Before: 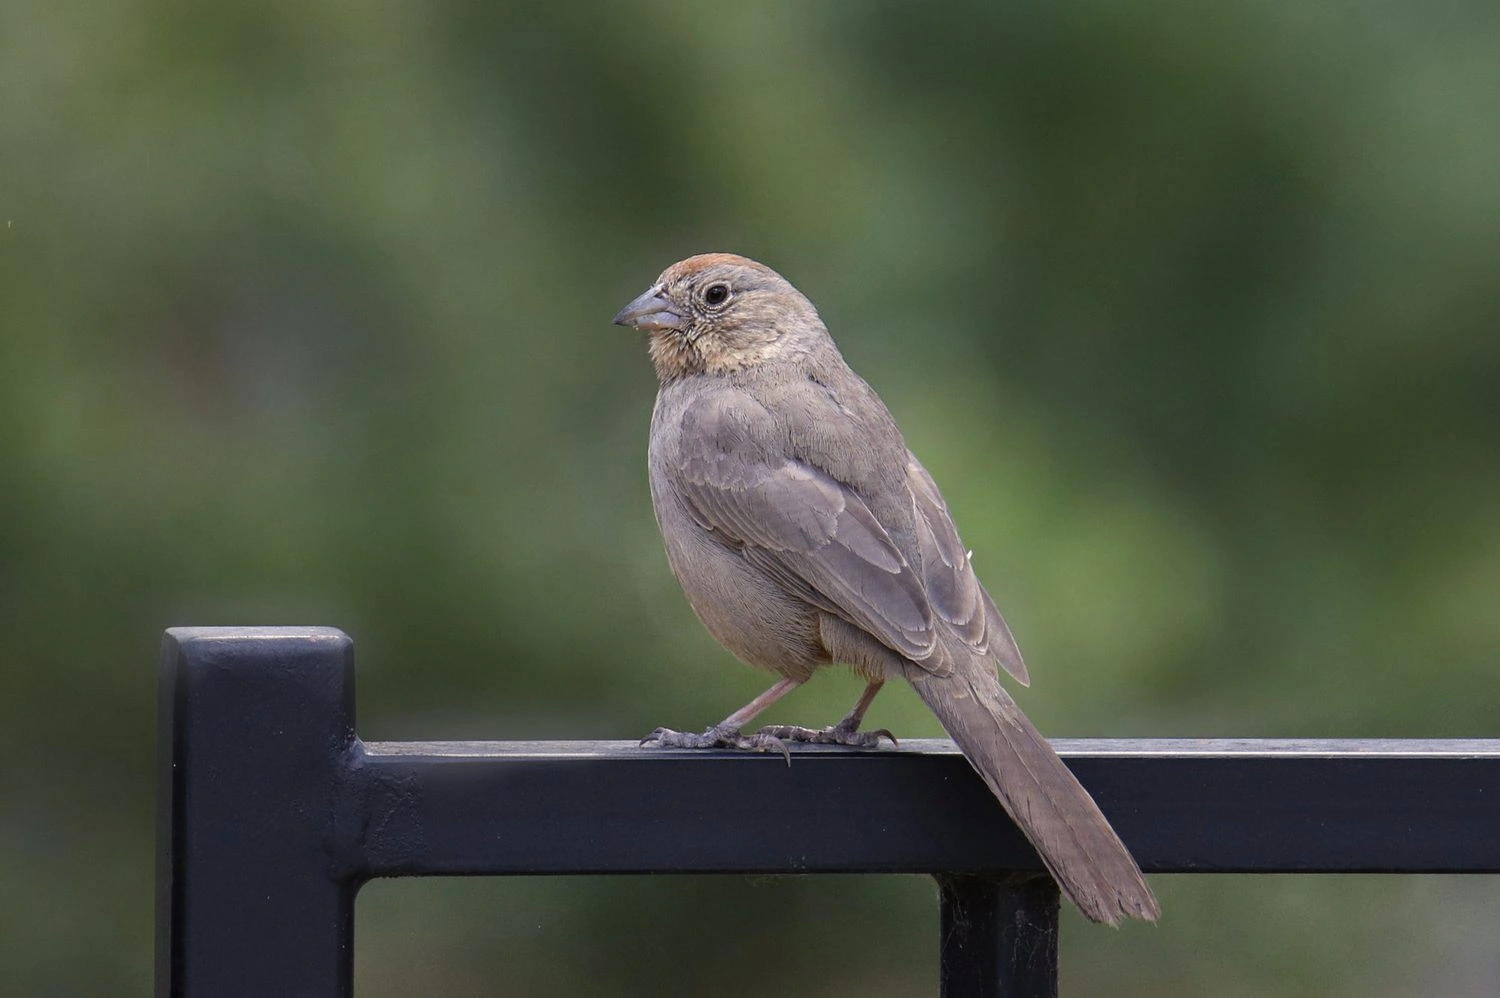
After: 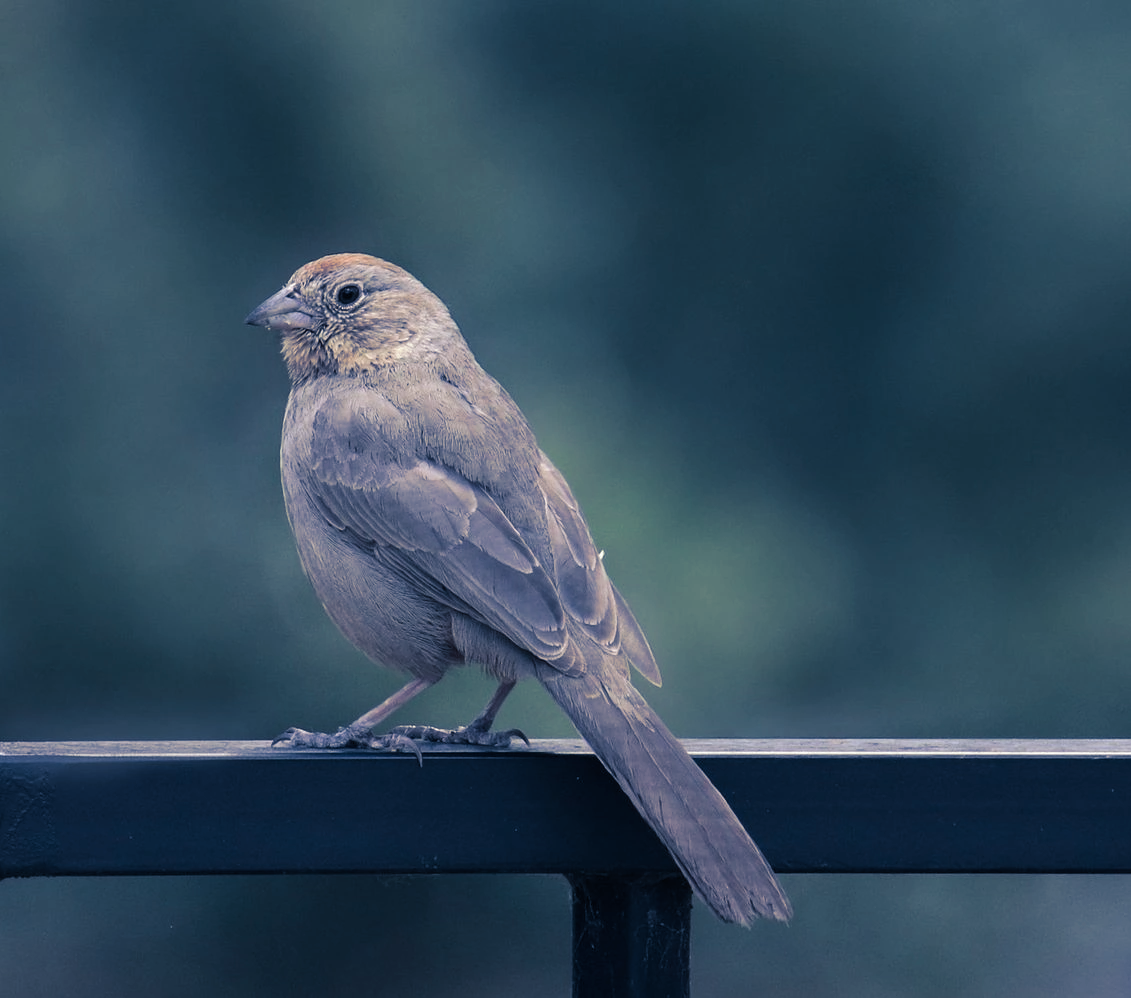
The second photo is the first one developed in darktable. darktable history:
exposure: compensate highlight preservation false
crop and rotate: left 24.6%
split-toning: shadows › hue 226.8°, shadows › saturation 0.84
